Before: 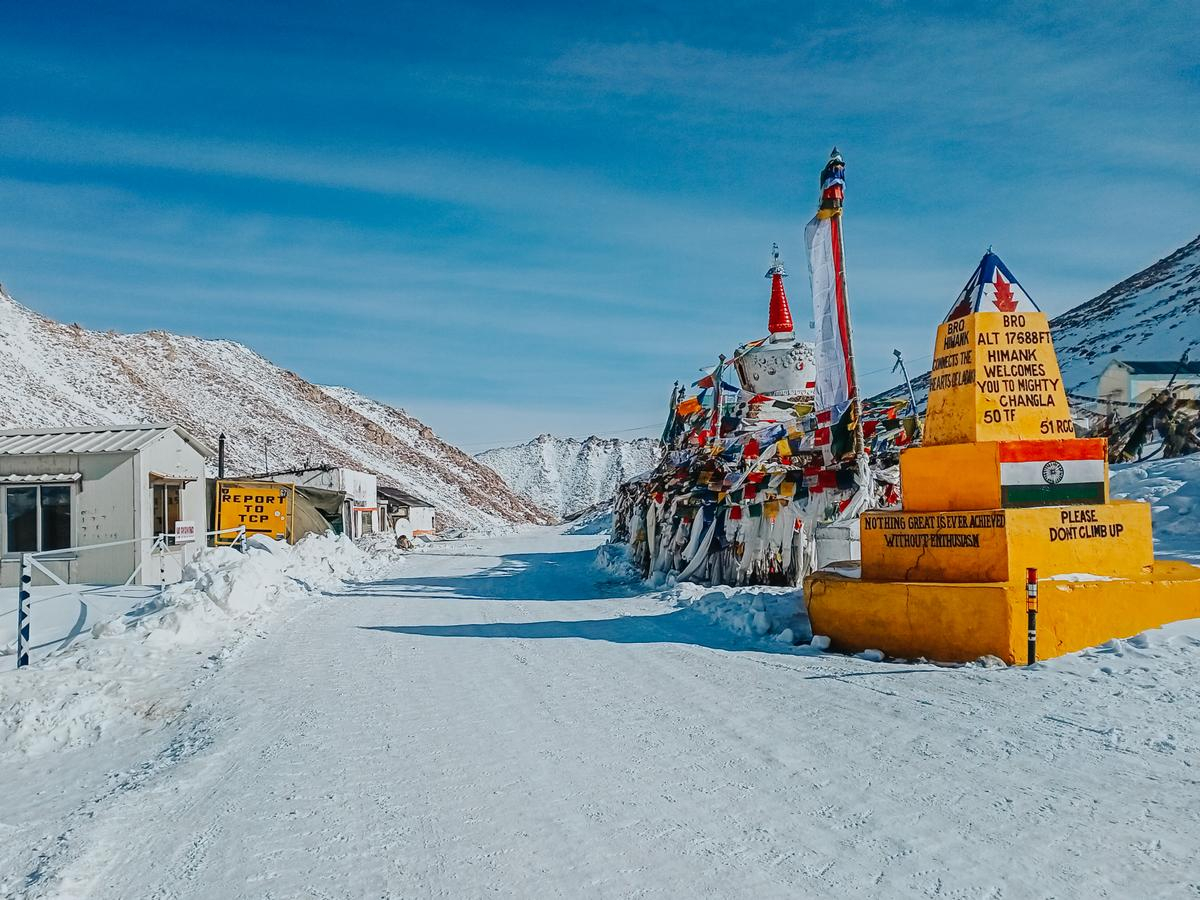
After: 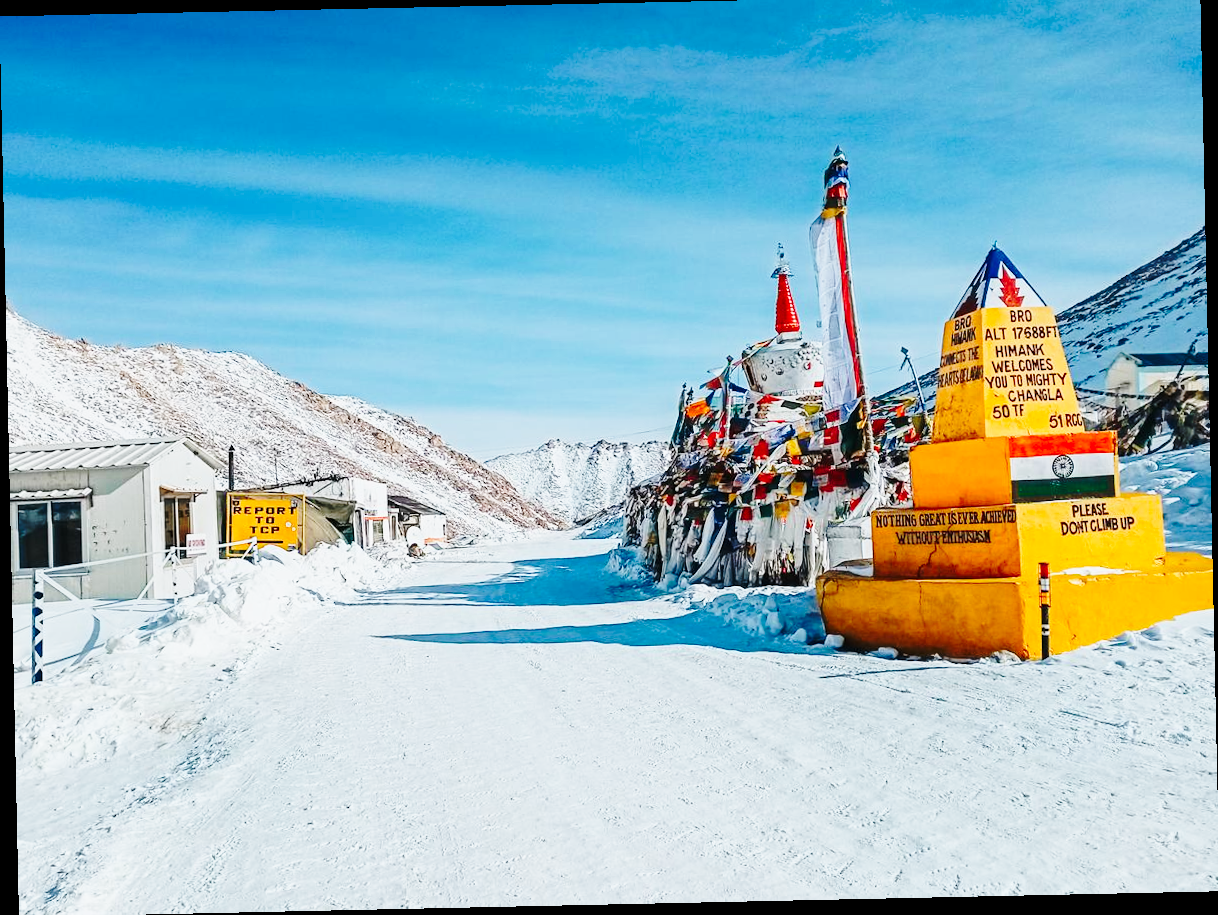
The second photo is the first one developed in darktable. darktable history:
base curve: curves: ch0 [(0, 0) (0.032, 0.037) (0.105, 0.228) (0.435, 0.76) (0.856, 0.983) (1, 1)], preserve colors none
rotate and perspective: rotation -1.24°, automatic cropping off
crop: top 1.049%, right 0.001%
